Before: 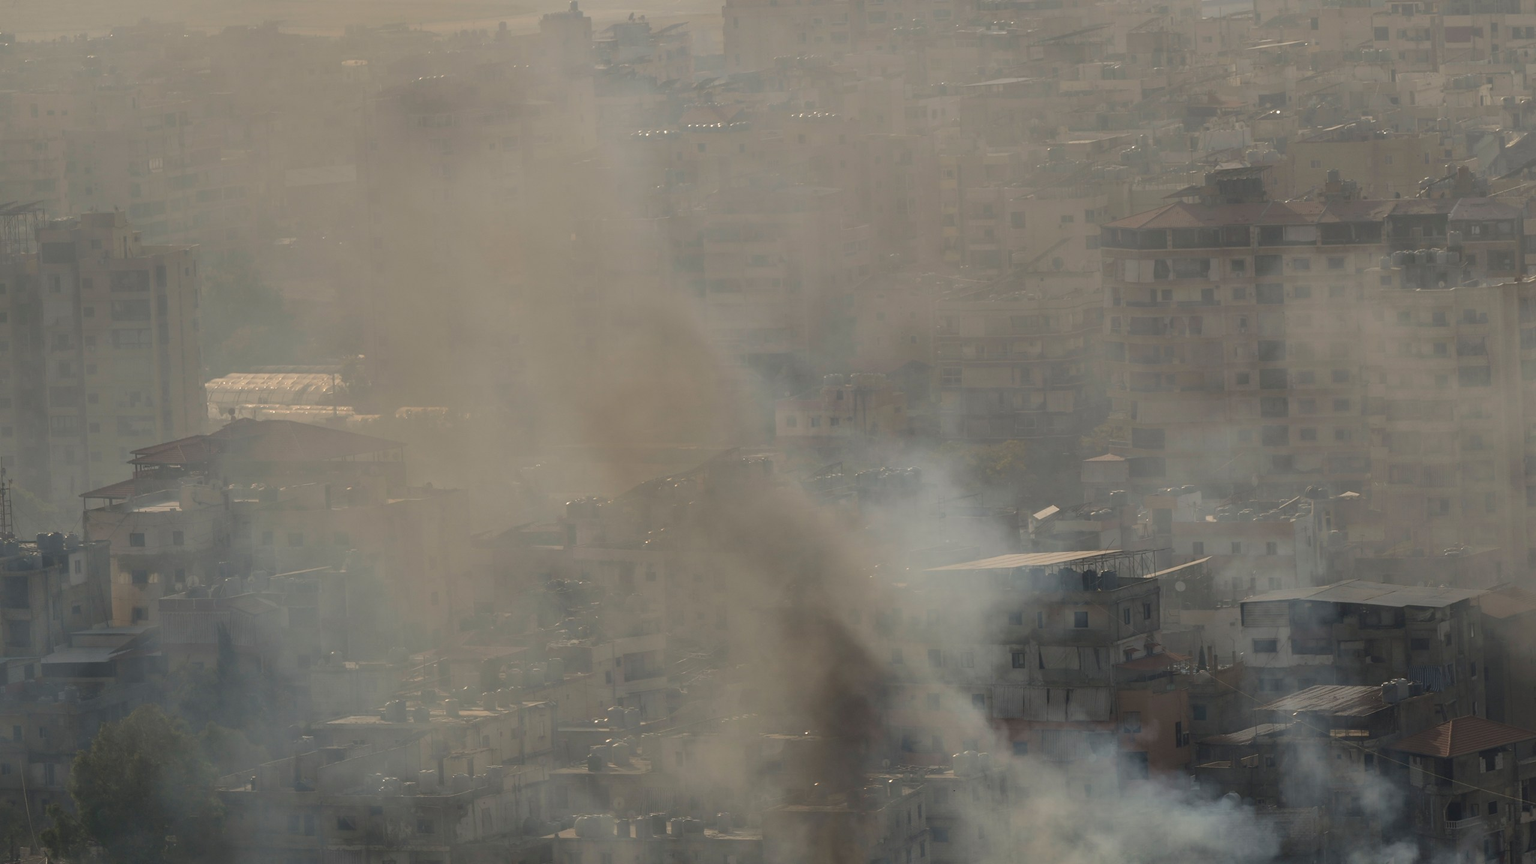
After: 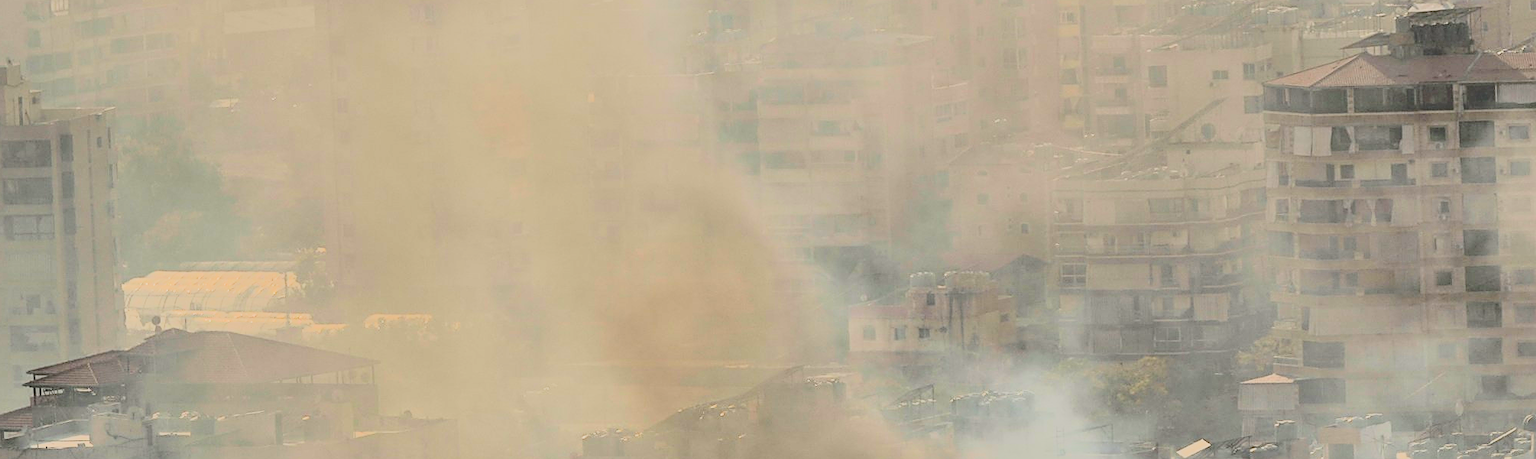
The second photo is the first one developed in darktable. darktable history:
tone curve: curves: ch0 [(0, 0.025) (0.15, 0.143) (0.452, 0.486) (0.751, 0.788) (1, 0.961)]; ch1 [(0, 0) (0.43, 0.408) (0.476, 0.469) (0.497, 0.507) (0.546, 0.571) (0.566, 0.607) (0.62, 0.657) (1, 1)]; ch2 [(0, 0) (0.386, 0.397) (0.505, 0.498) (0.547, 0.546) (0.579, 0.58) (1, 1)], preserve colors none
shadows and highlights: shadows 21.02, highlights -81.99, soften with gaussian
crop: left 7.117%, top 18.586%, right 14.366%, bottom 39.631%
base curve: curves: ch0 [(0, 0.003) (0.001, 0.002) (0.006, 0.004) (0.02, 0.022) (0.048, 0.086) (0.094, 0.234) (0.162, 0.431) (0.258, 0.629) (0.385, 0.8) (0.548, 0.918) (0.751, 0.988) (1, 1)]
exposure: black level correction -0.002, exposure 1.329 EV, compensate highlight preservation false
sharpen: amount 0.594
